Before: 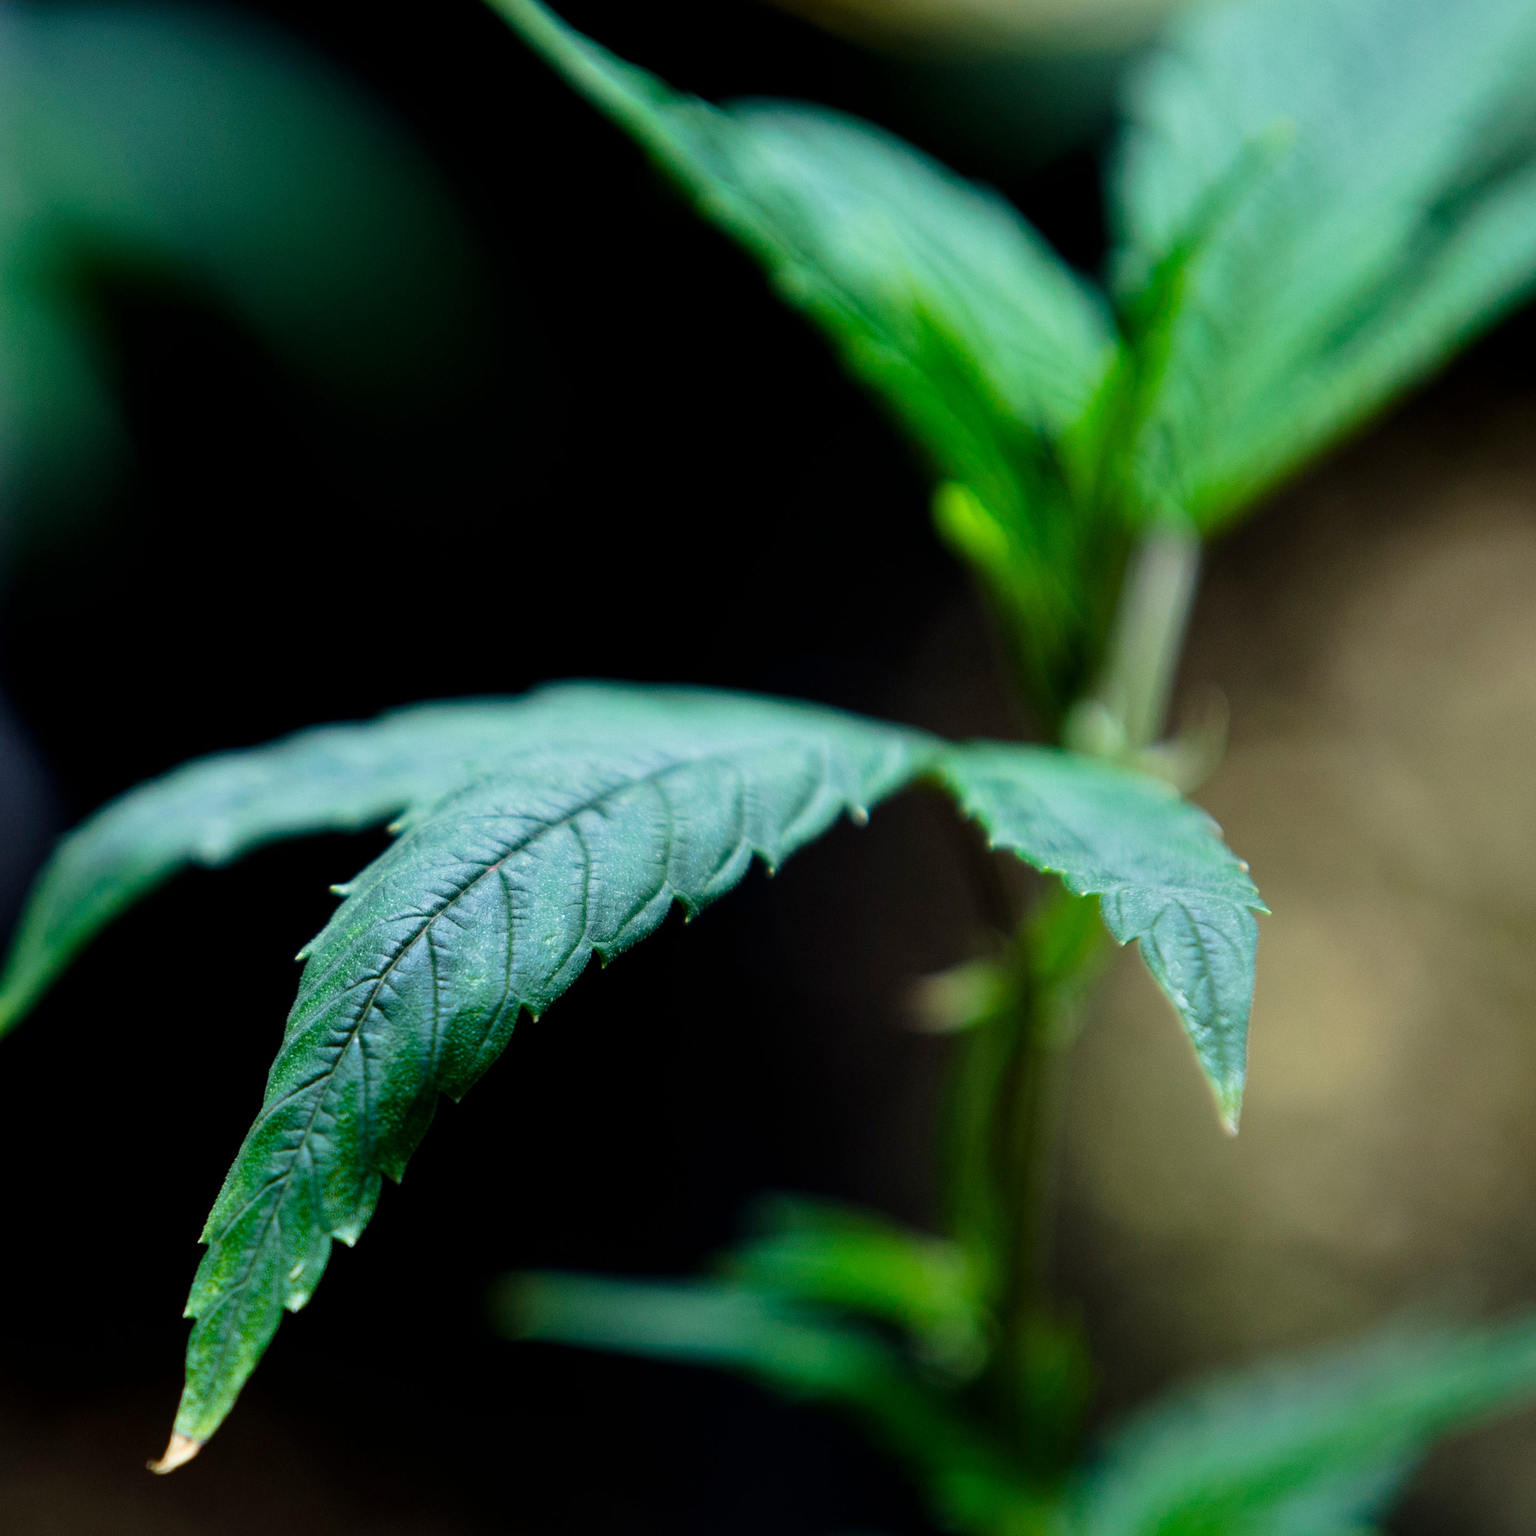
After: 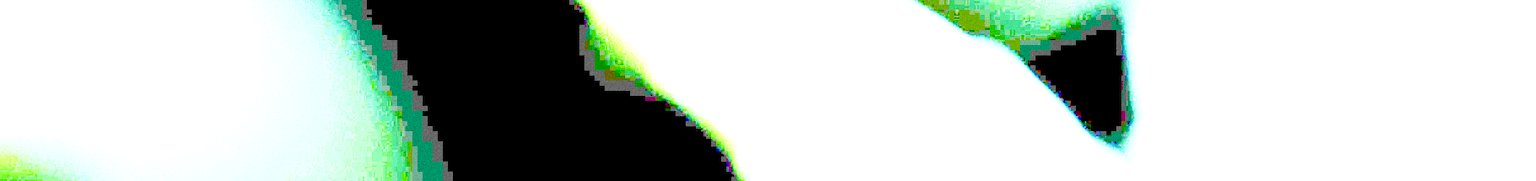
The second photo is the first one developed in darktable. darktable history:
base curve: curves: ch0 [(0, 0) (0.028, 0.03) (0.121, 0.232) (0.46, 0.748) (0.859, 0.968) (1, 1)], preserve colors none
exposure: exposure 8 EV, compensate highlight preservation false
crop and rotate: left 9.644%, top 9.491%, right 6.021%, bottom 80.509%
grain: coarseness 0.09 ISO, strength 40%
